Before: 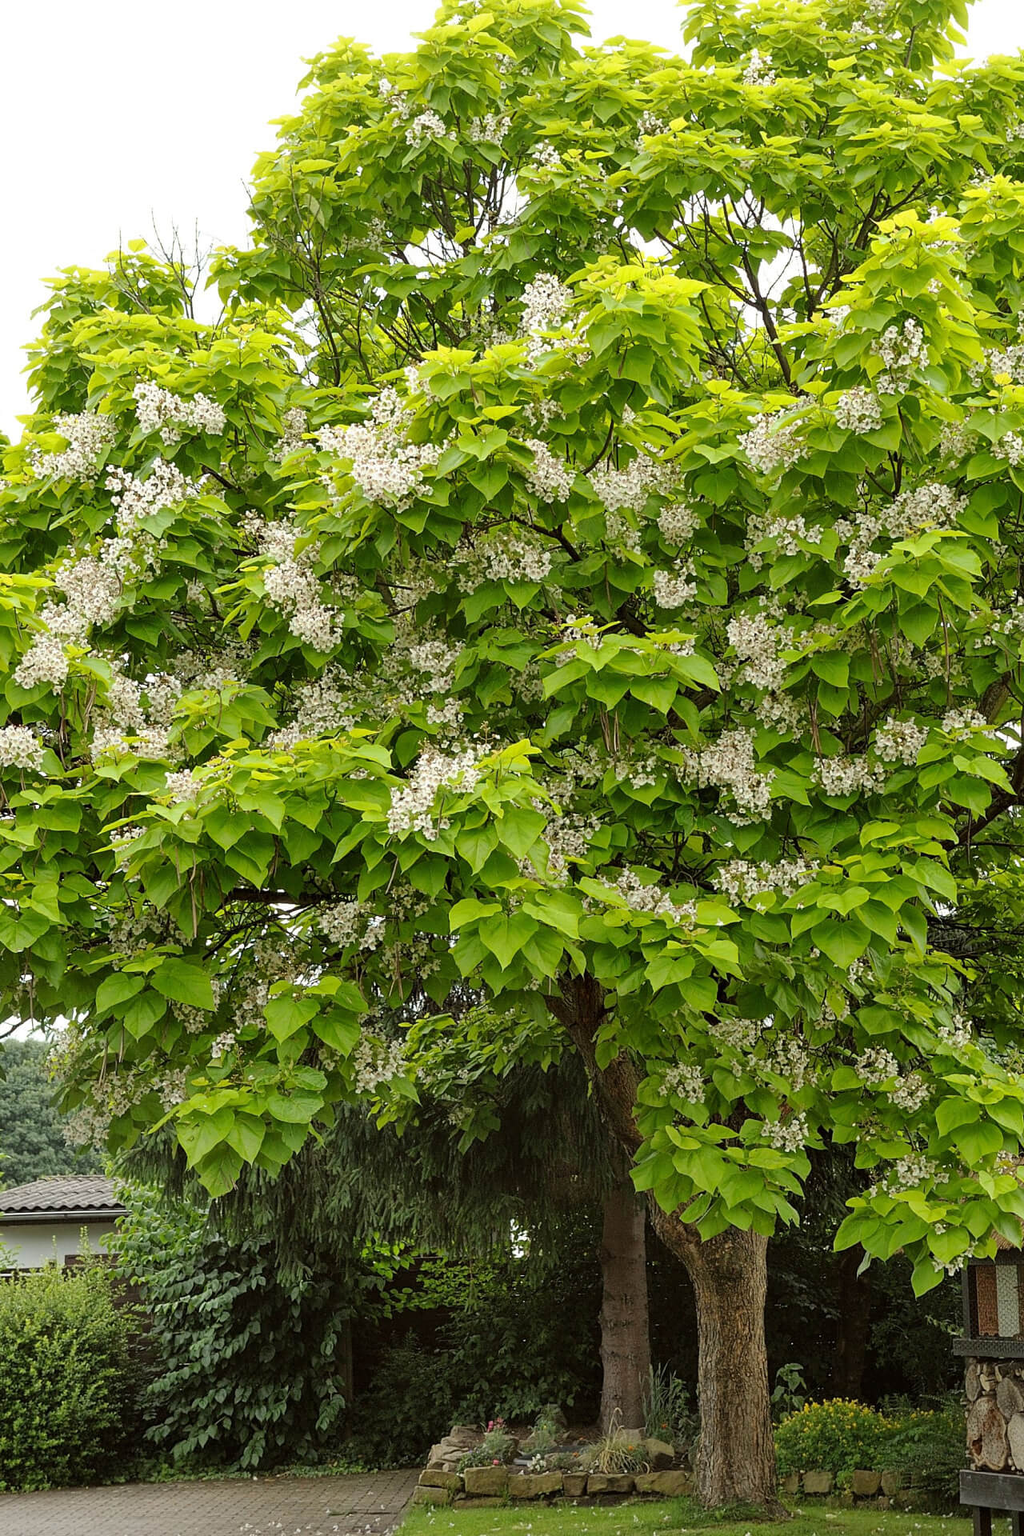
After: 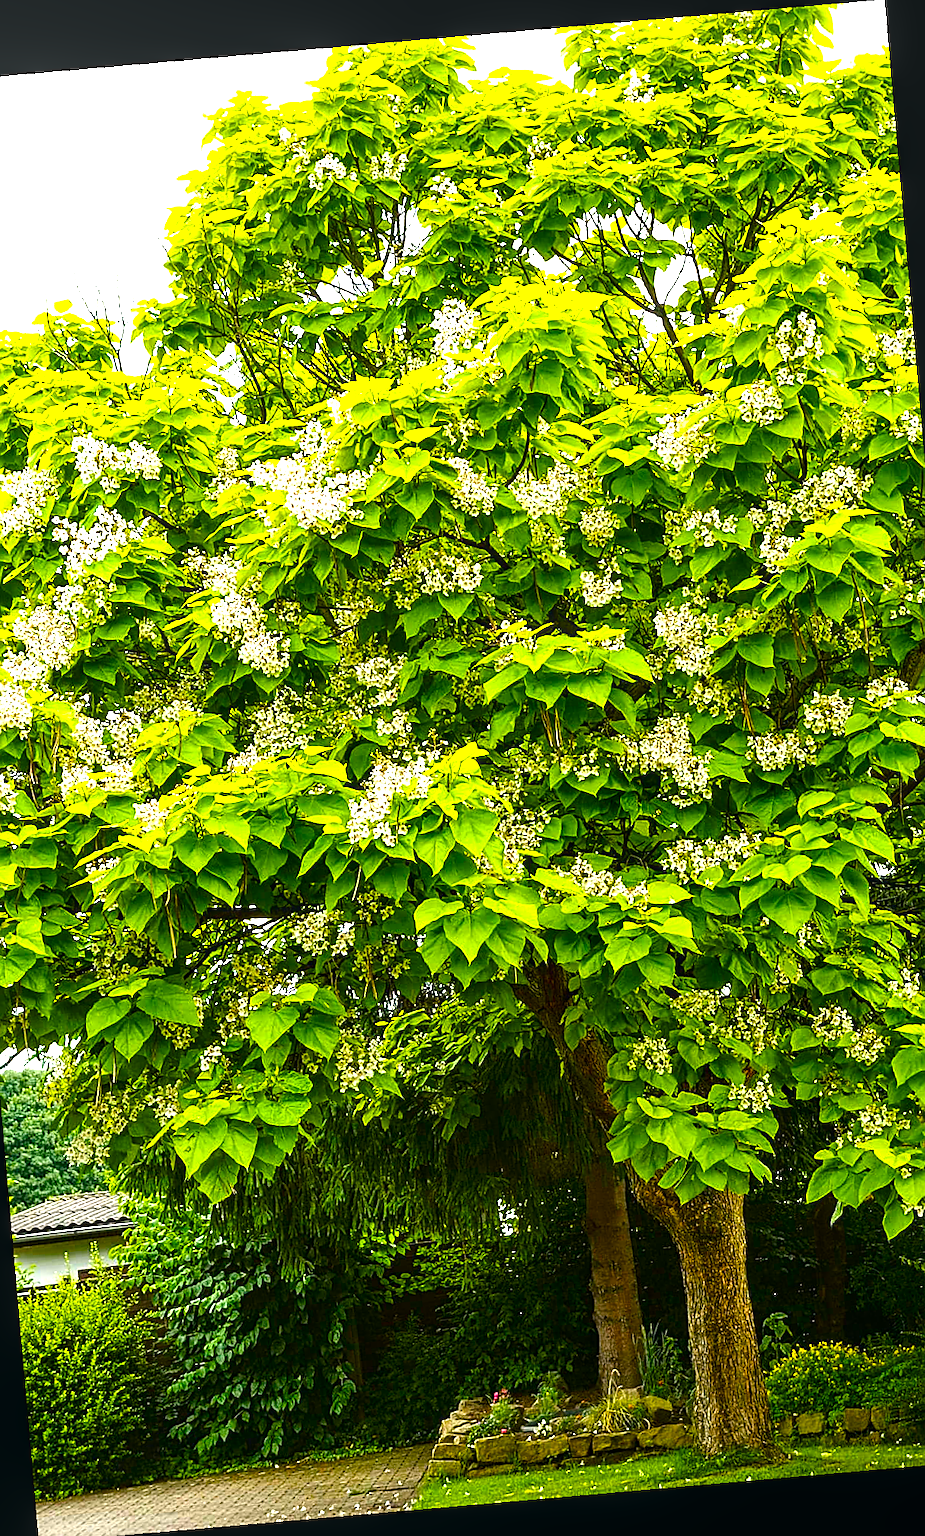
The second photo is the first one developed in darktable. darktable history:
rotate and perspective: rotation -4.98°, automatic cropping off
local contrast: on, module defaults
sharpen: on, module defaults
contrast brightness saturation: contrast 0.07, brightness -0.14, saturation 0.11
color balance rgb: linear chroma grading › global chroma 25%, perceptual saturation grading › global saturation 40%, perceptual saturation grading › highlights -50%, perceptual saturation grading › shadows 30%, perceptual brilliance grading › global brilliance 25%, global vibrance 60%
tone equalizer: -8 EV -0.417 EV, -7 EV -0.389 EV, -6 EV -0.333 EV, -5 EV -0.222 EV, -3 EV 0.222 EV, -2 EV 0.333 EV, -1 EV 0.389 EV, +0 EV 0.417 EV, edges refinement/feathering 500, mask exposure compensation -1.57 EV, preserve details no
color balance: mode lift, gamma, gain (sRGB), lift [1, 1, 1.022, 1.026]
crop: left 8.026%, right 7.374%
